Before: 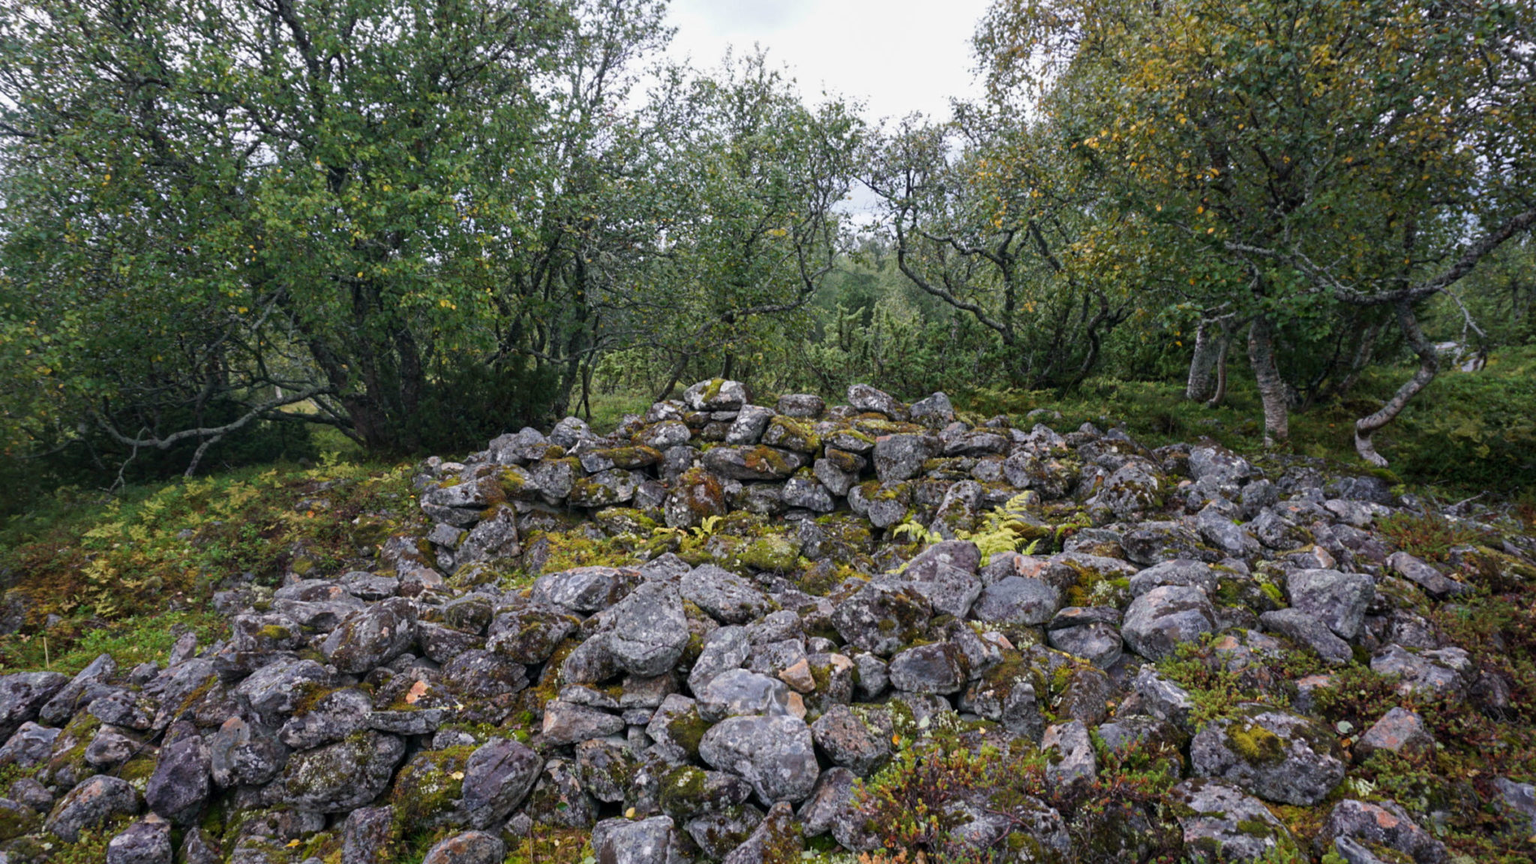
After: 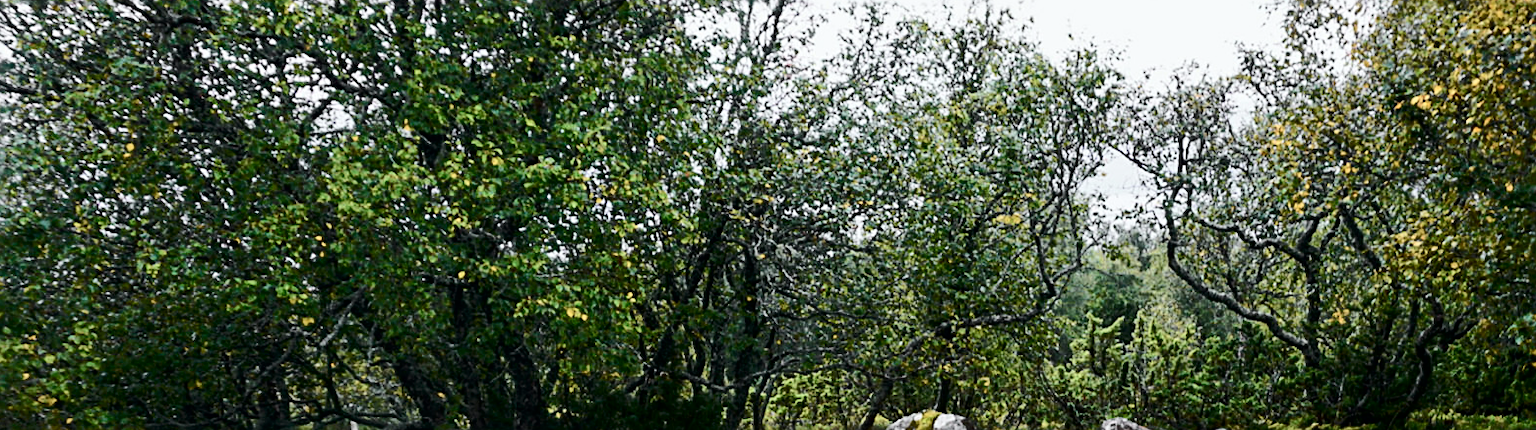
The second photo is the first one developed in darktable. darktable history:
crop: left 0.579%, top 7.627%, right 23.167%, bottom 54.275%
contrast brightness saturation: contrast 0.28
sharpen: on, module defaults
tone curve: curves: ch0 [(0, 0) (0.037, 0.011) (0.131, 0.108) (0.279, 0.279) (0.476, 0.554) (0.617, 0.693) (0.704, 0.77) (0.813, 0.852) (0.916, 0.924) (1, 0.993)]; ch1 [(0, 0) (0.318, 0.278) (0.444, 0.427) (0.493, 0.492) (0.508, 0.502) (0.534, 0.531) (0.562, 0.571) (0.626, 0.667) (0.746, 0.764) (1, 1)]; ch2 [(0, 0) (0.316, 0.292) (0.381, 0.37) (0.423, 0.448) (0.476, 0.492) (0.502, 0.498) (0.522, 0.518) (0.533, 0.532) (0.586, 0.631) (0.634, 0.663) (0.7, 0.7) (0.861, 0.808) (1, 0.951)], color space Lab, independent channels, preserve colors none
